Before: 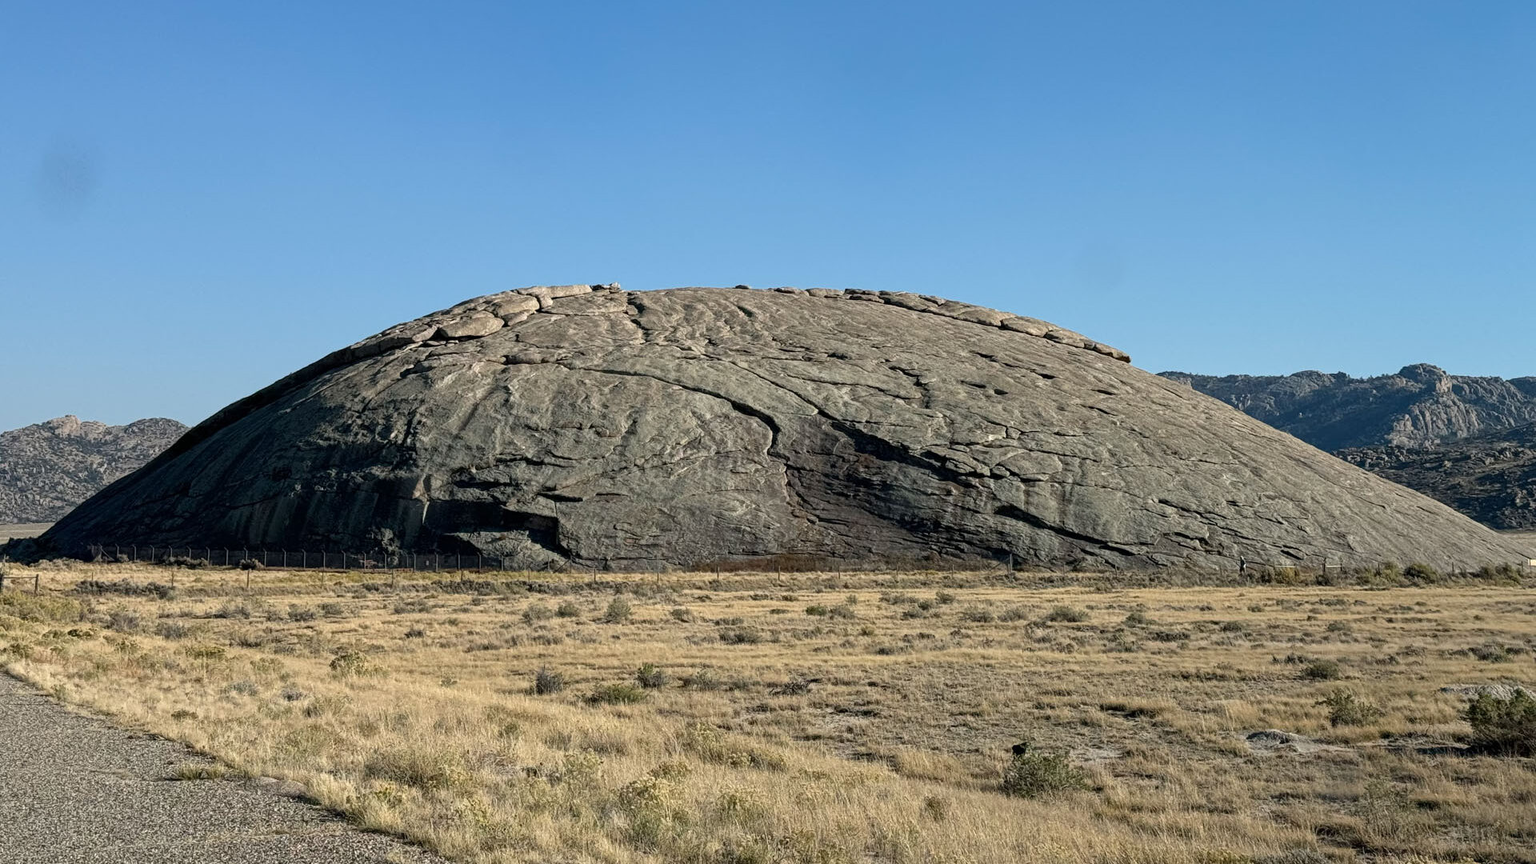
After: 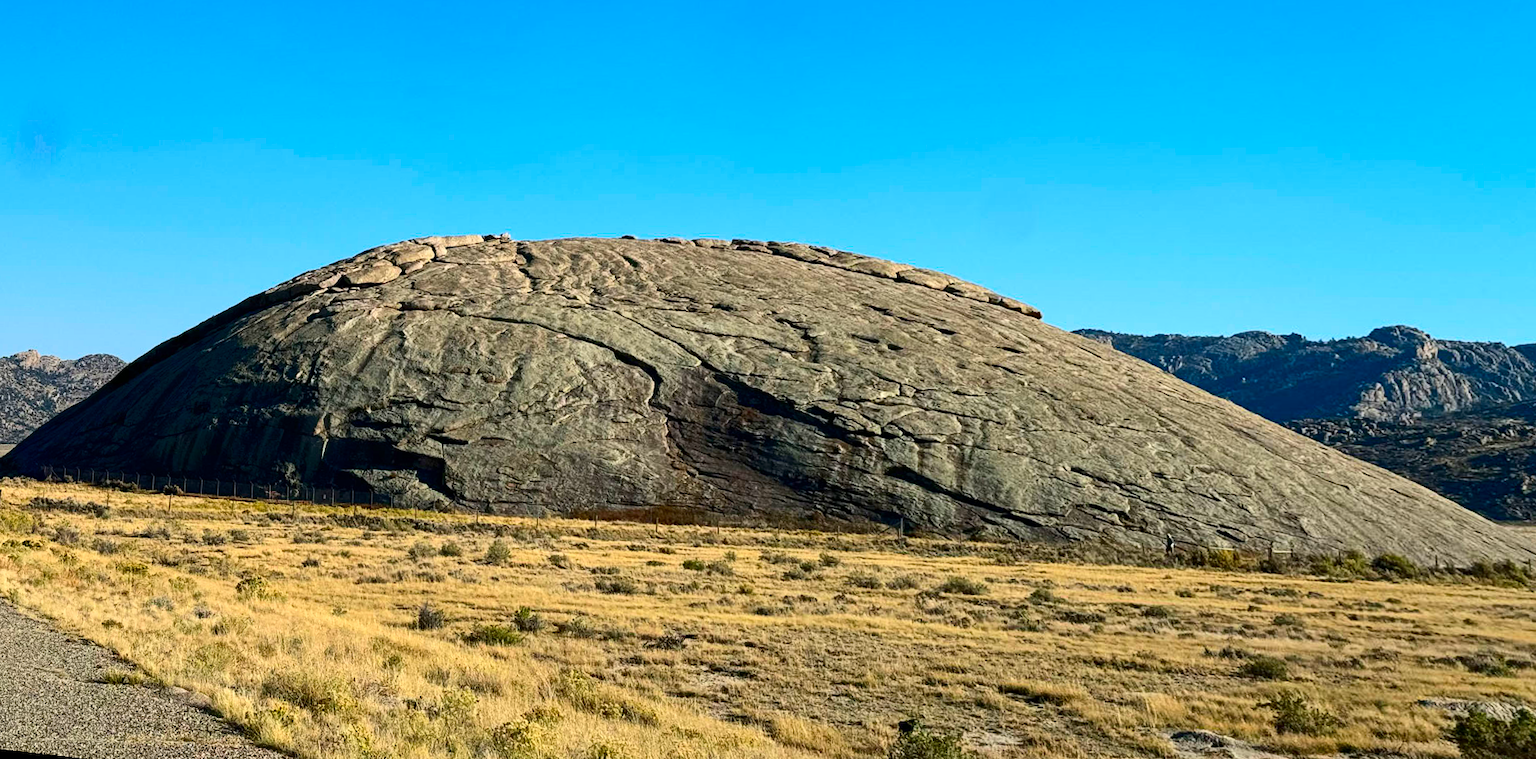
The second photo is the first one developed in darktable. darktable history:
rotate and perspective: rotation 1.69°, lens shift (vertical) -0.023, lens shift (horizontal) -0.291, crop left 0.025, crop right 0.988, crop top 0.092, crop bottom 0.842
contrast brightness saturation: contrast 0.26, brightness 0.02, saturation 0.87
